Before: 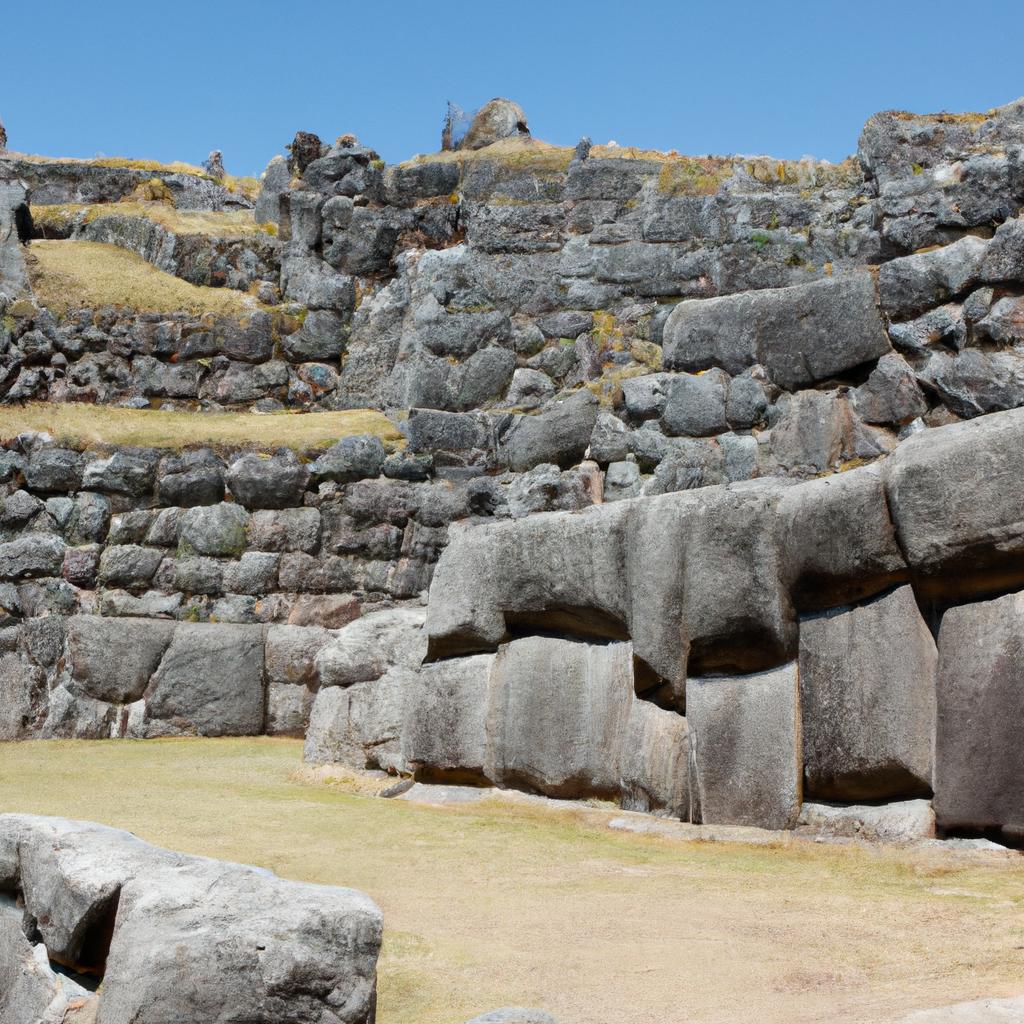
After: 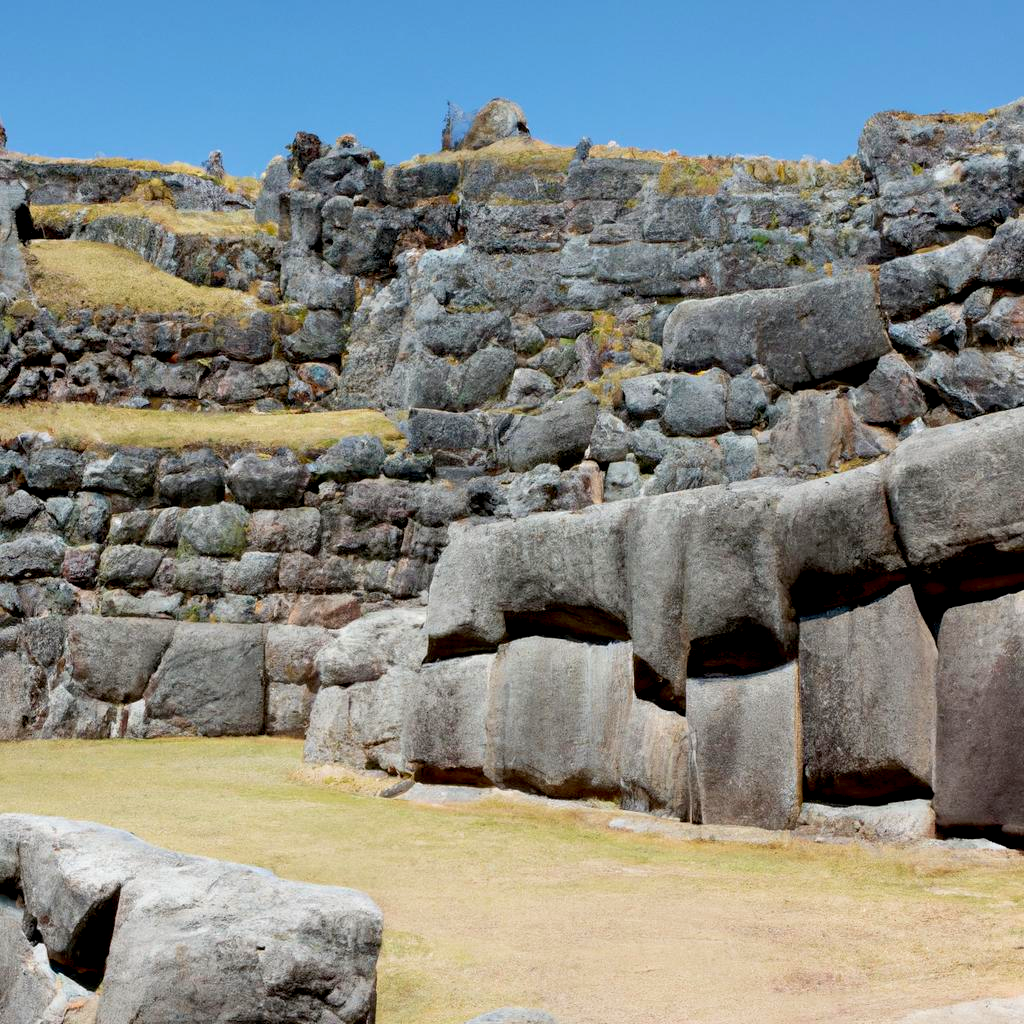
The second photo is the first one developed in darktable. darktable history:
velvia: on, module defaults
exposure: black level correction 0.011, compensate highlight preservation false
